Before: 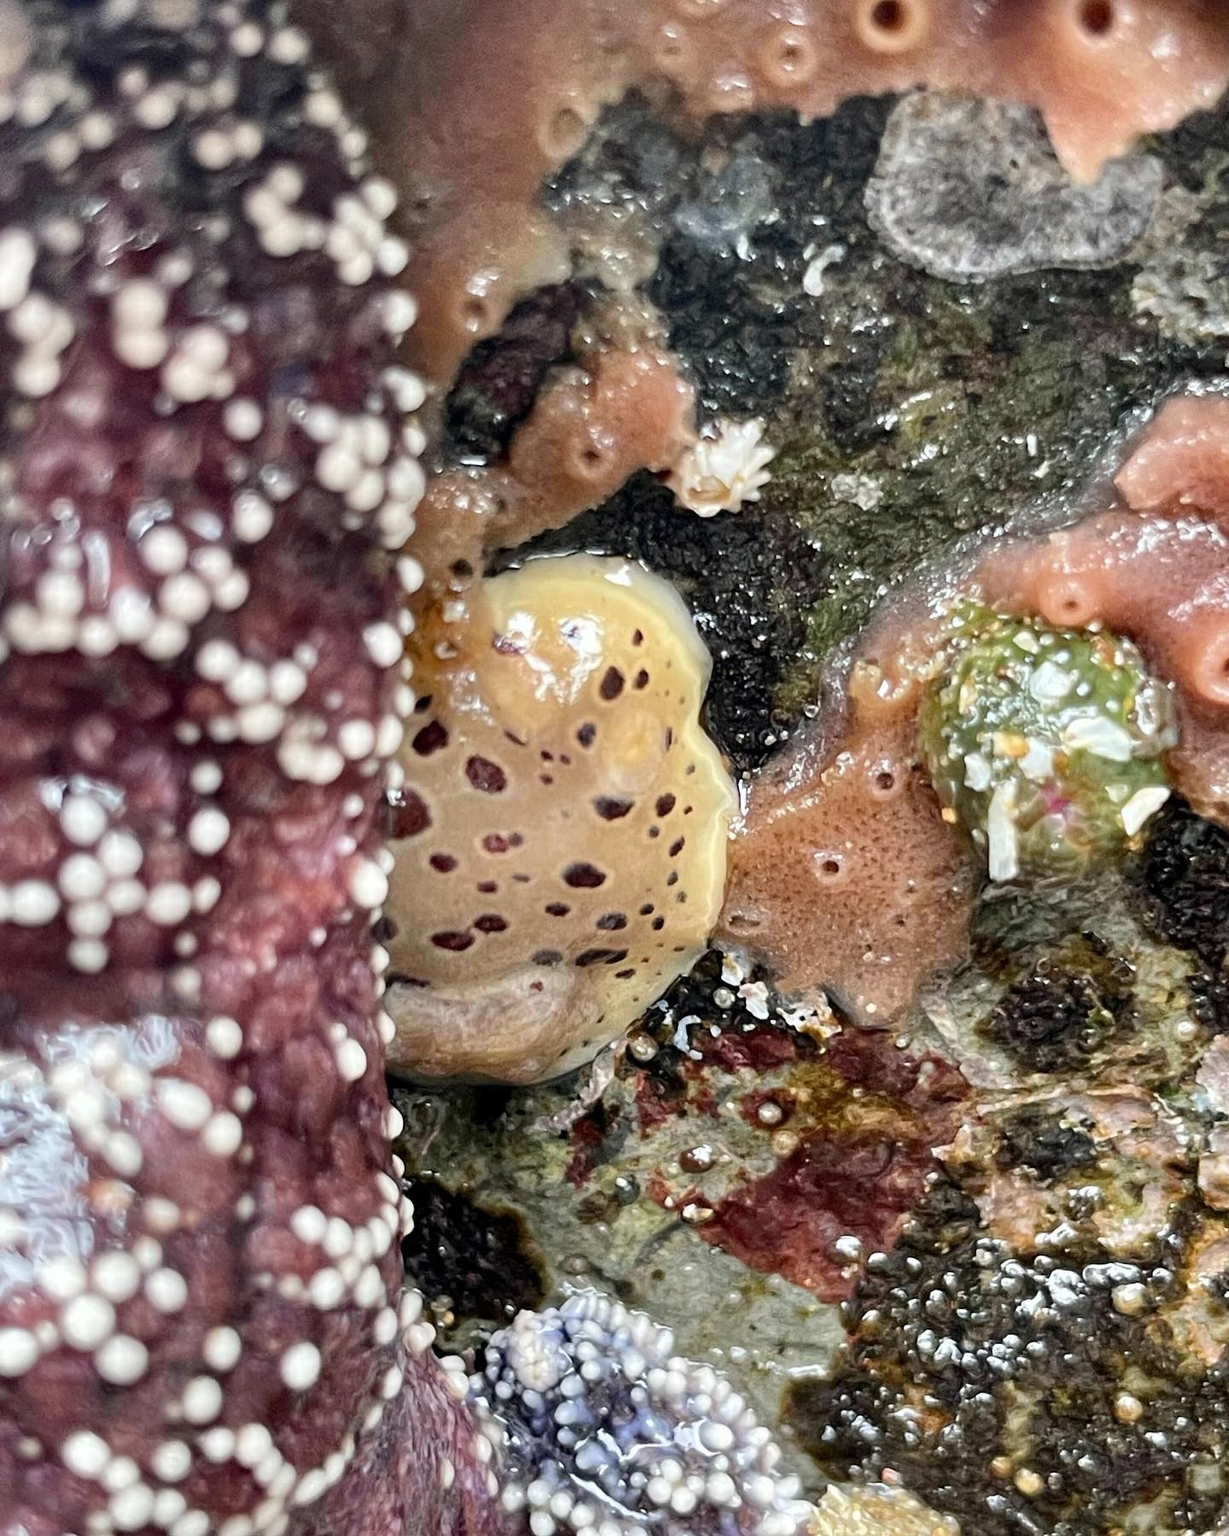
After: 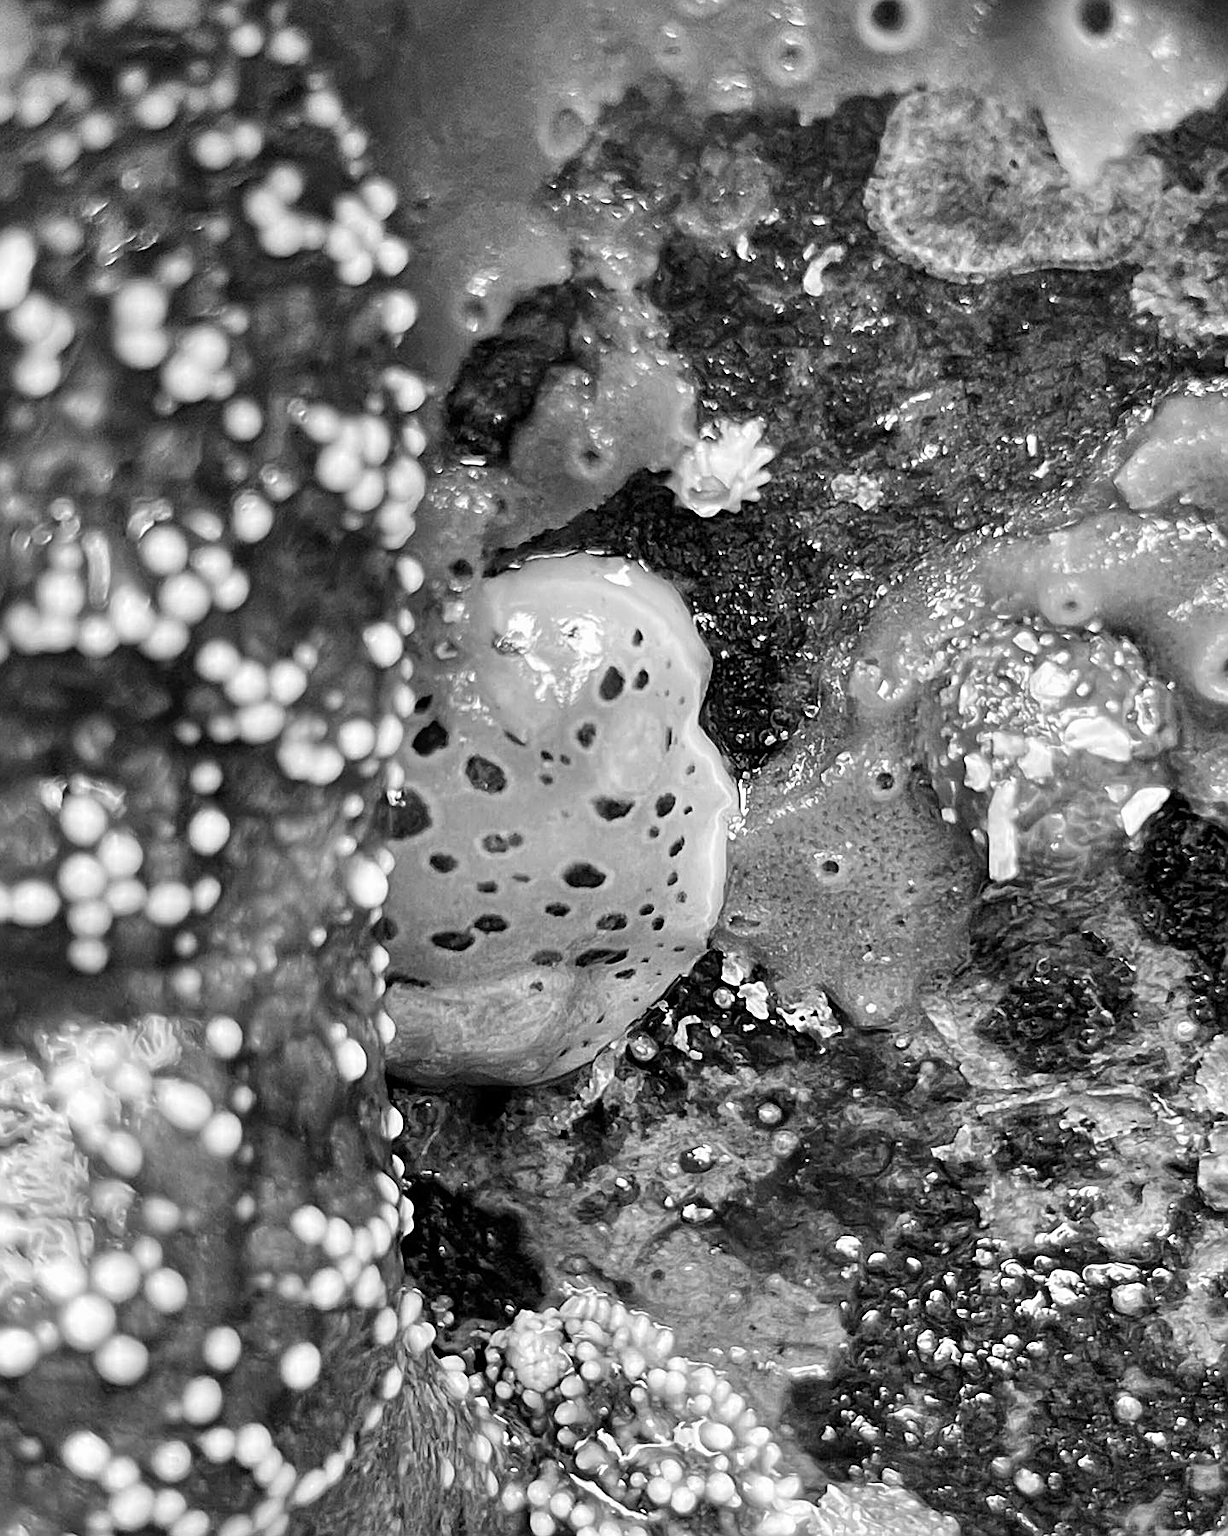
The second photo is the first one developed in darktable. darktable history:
sharpen: amount 0.6
monochrome: on, module defaults
